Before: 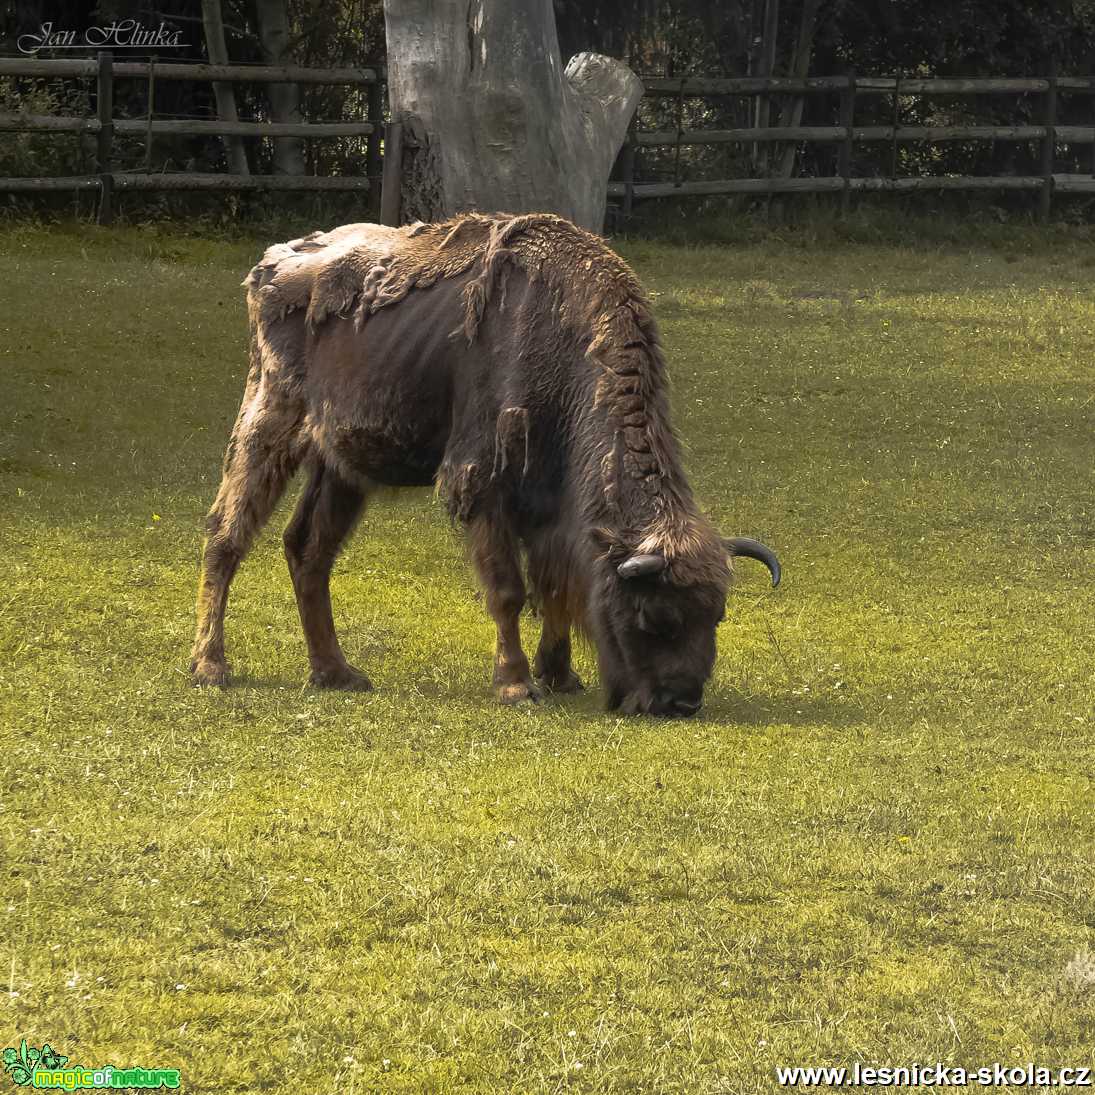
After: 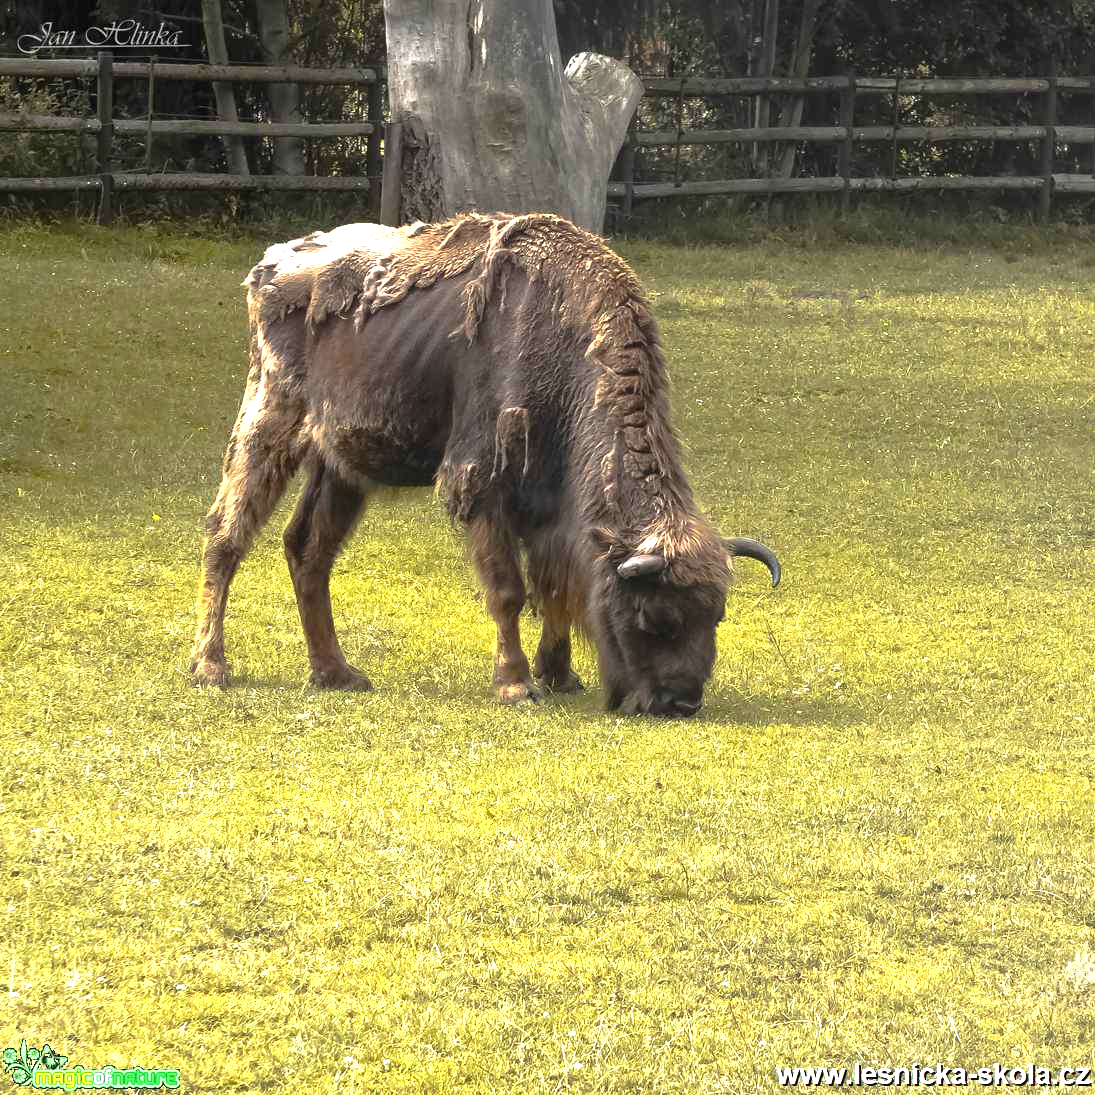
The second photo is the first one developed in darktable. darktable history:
local contrast: mode bilateral grid, contrast 10, coarseness 26, detail 115%, midtone range 0.2
exposure: black level correction 0, exposure 1.097 EV, compensate exposure bias true, compensate highlight preservation false
